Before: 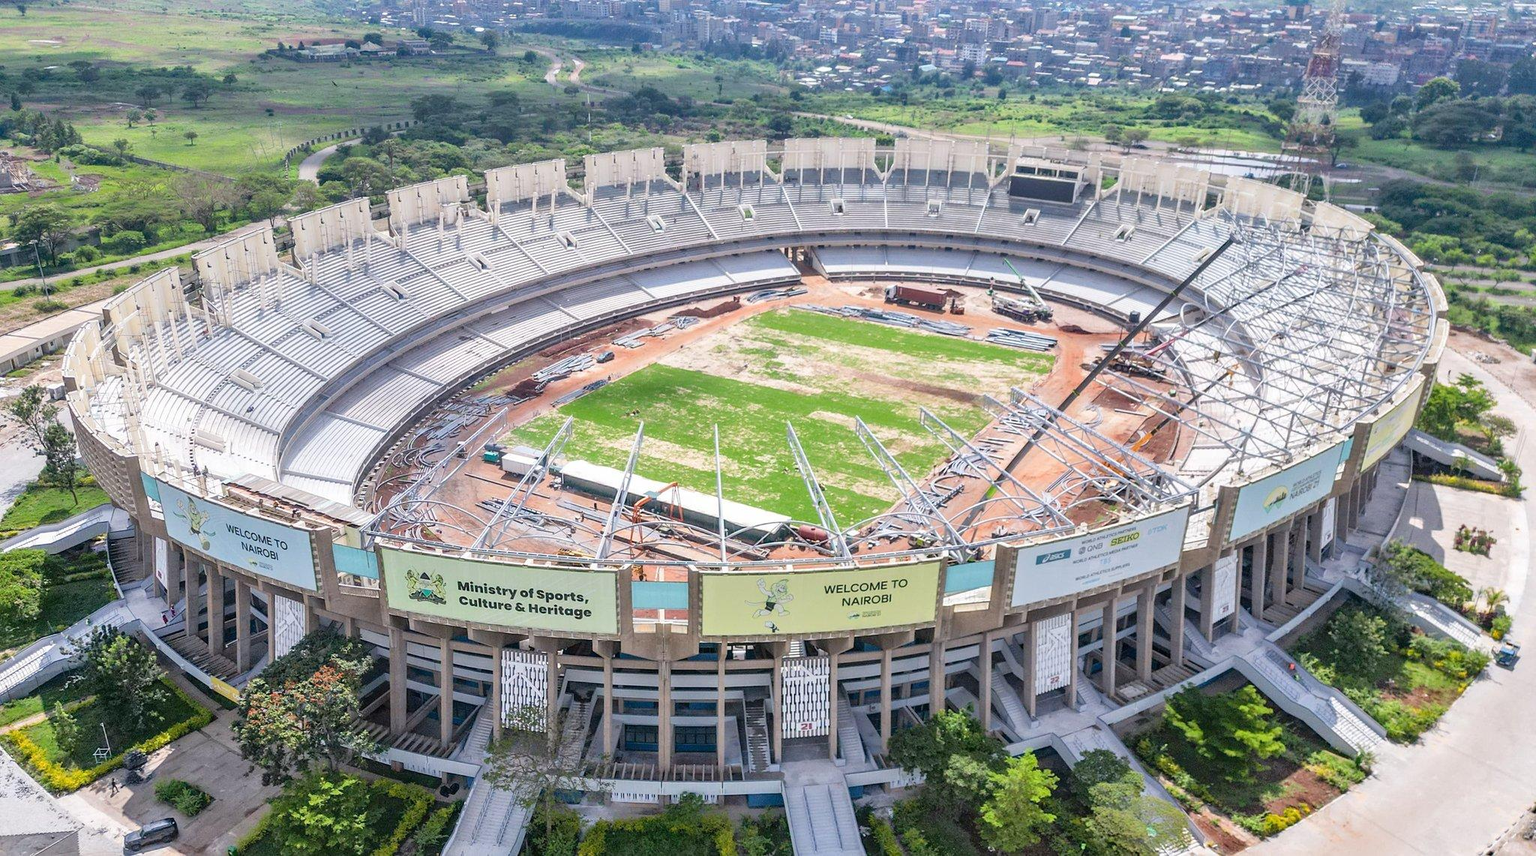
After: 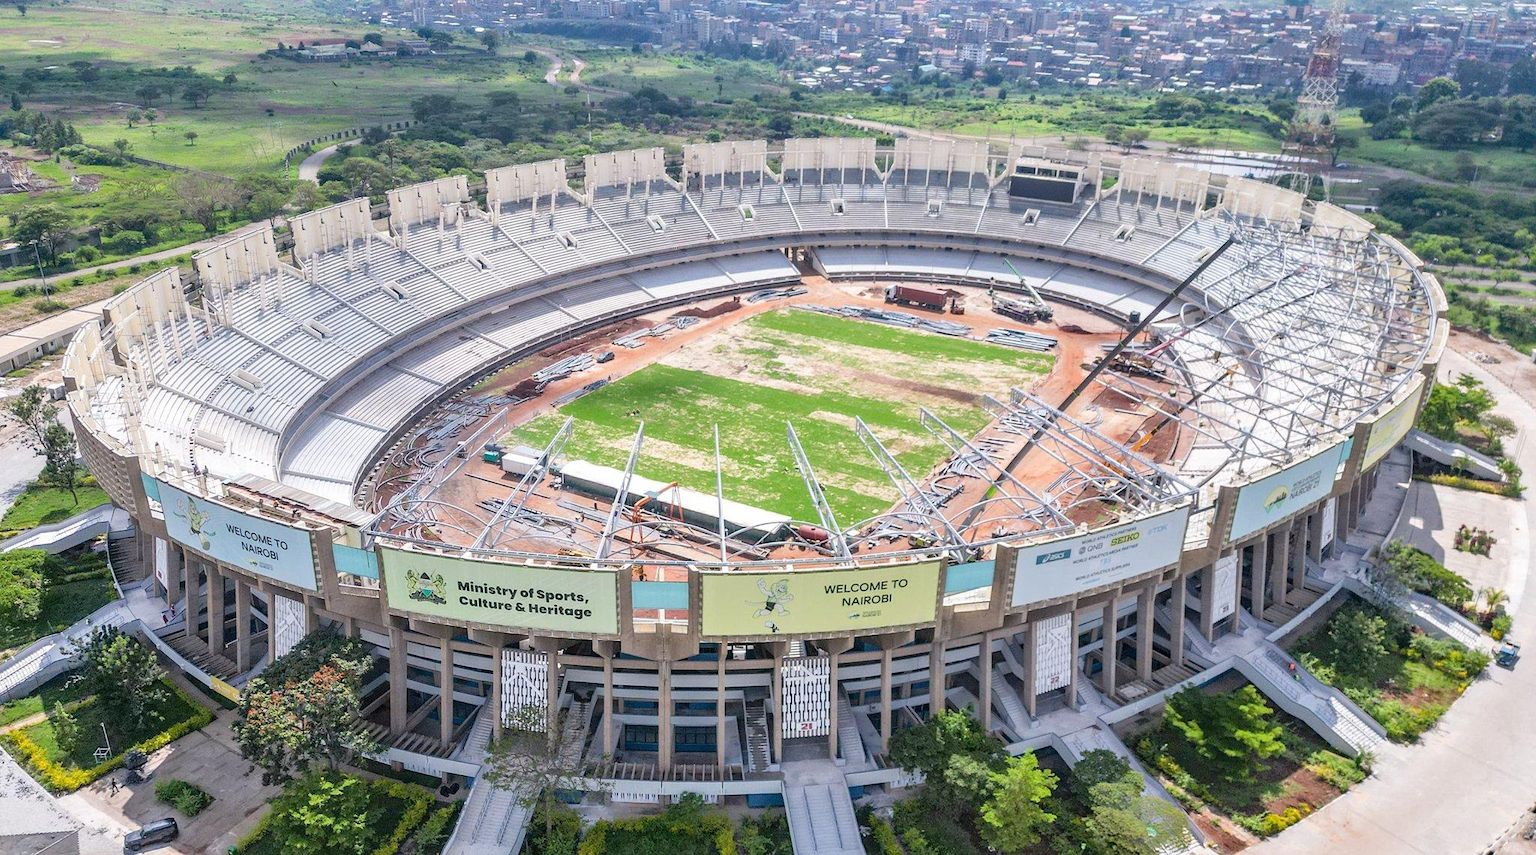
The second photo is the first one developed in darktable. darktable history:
local contrast: mode bilateral grid, contrast 20, coarseness 51, detail 101%, midtone range 0.2
